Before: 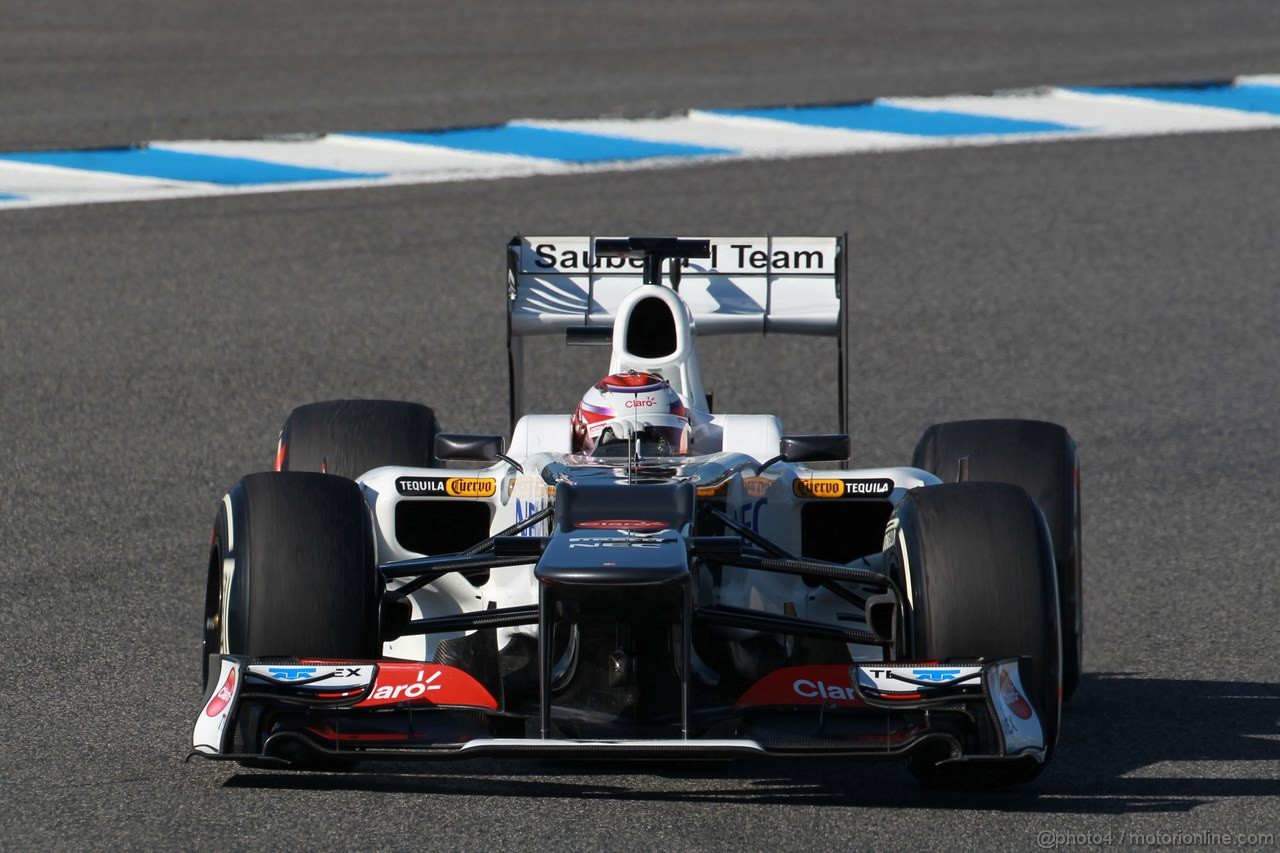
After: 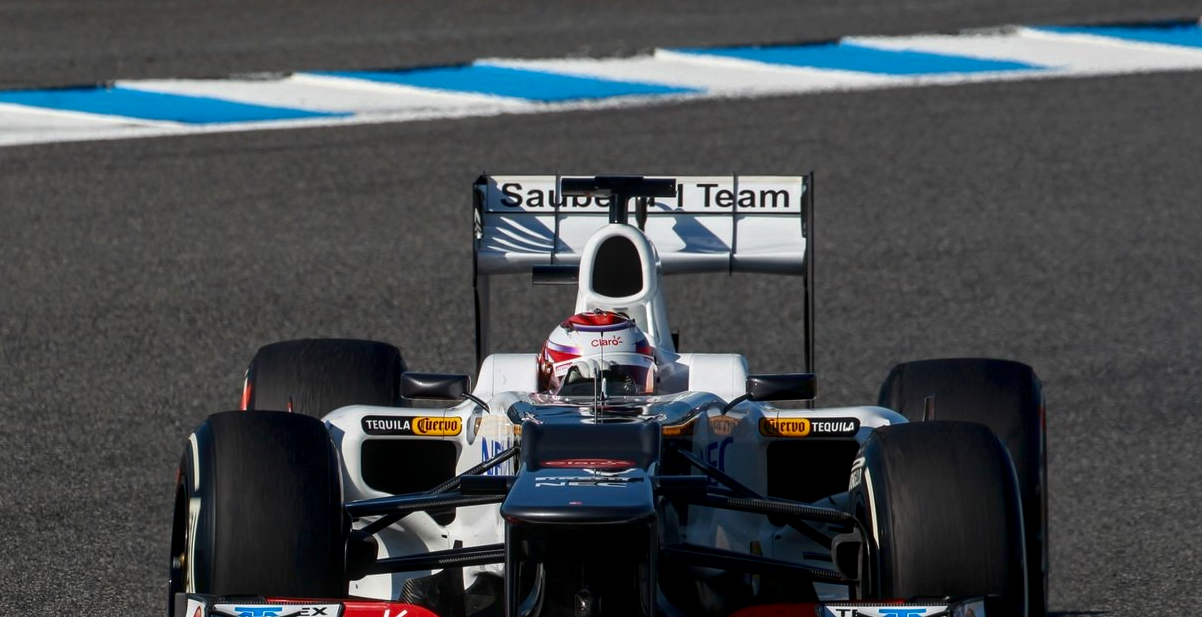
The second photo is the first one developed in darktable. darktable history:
contrast brightness saturation: contrast 0.067, brightness -0.127, saturation 0.05
crop: left 2.701%, top 7.265%, right 3.328%, bottom 20.289%
local contrast: on, module defaults
color correction: highlights b* 0.066
